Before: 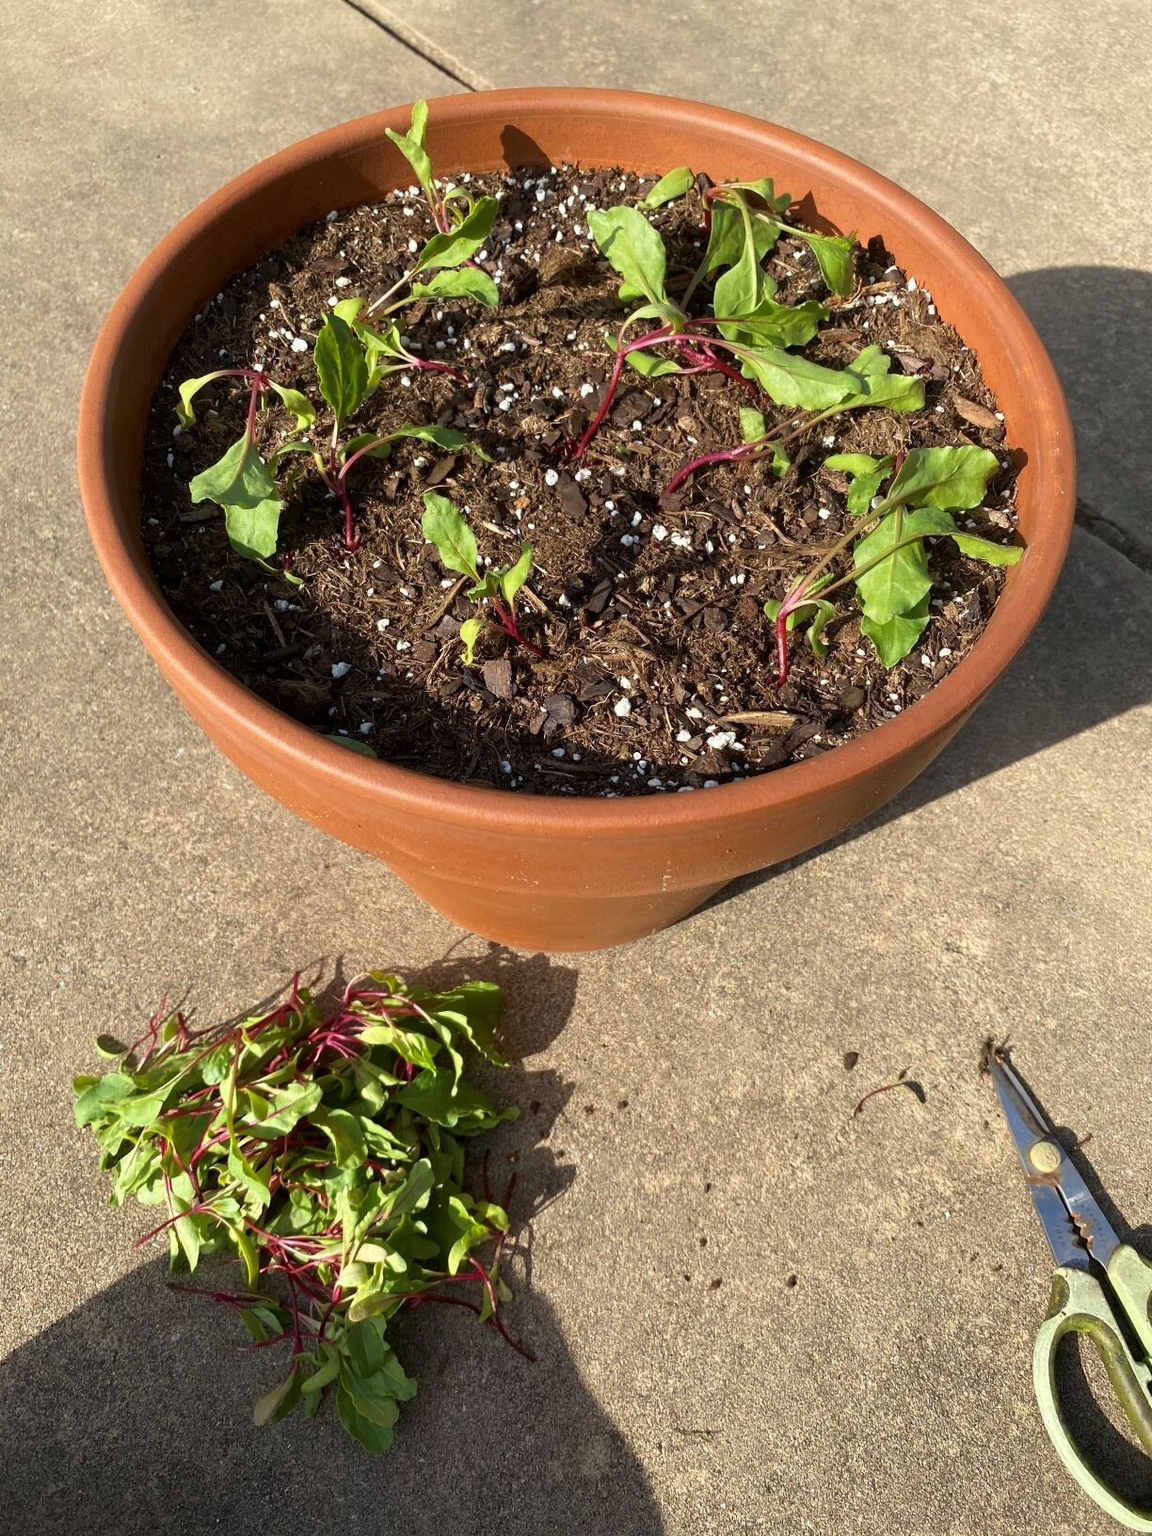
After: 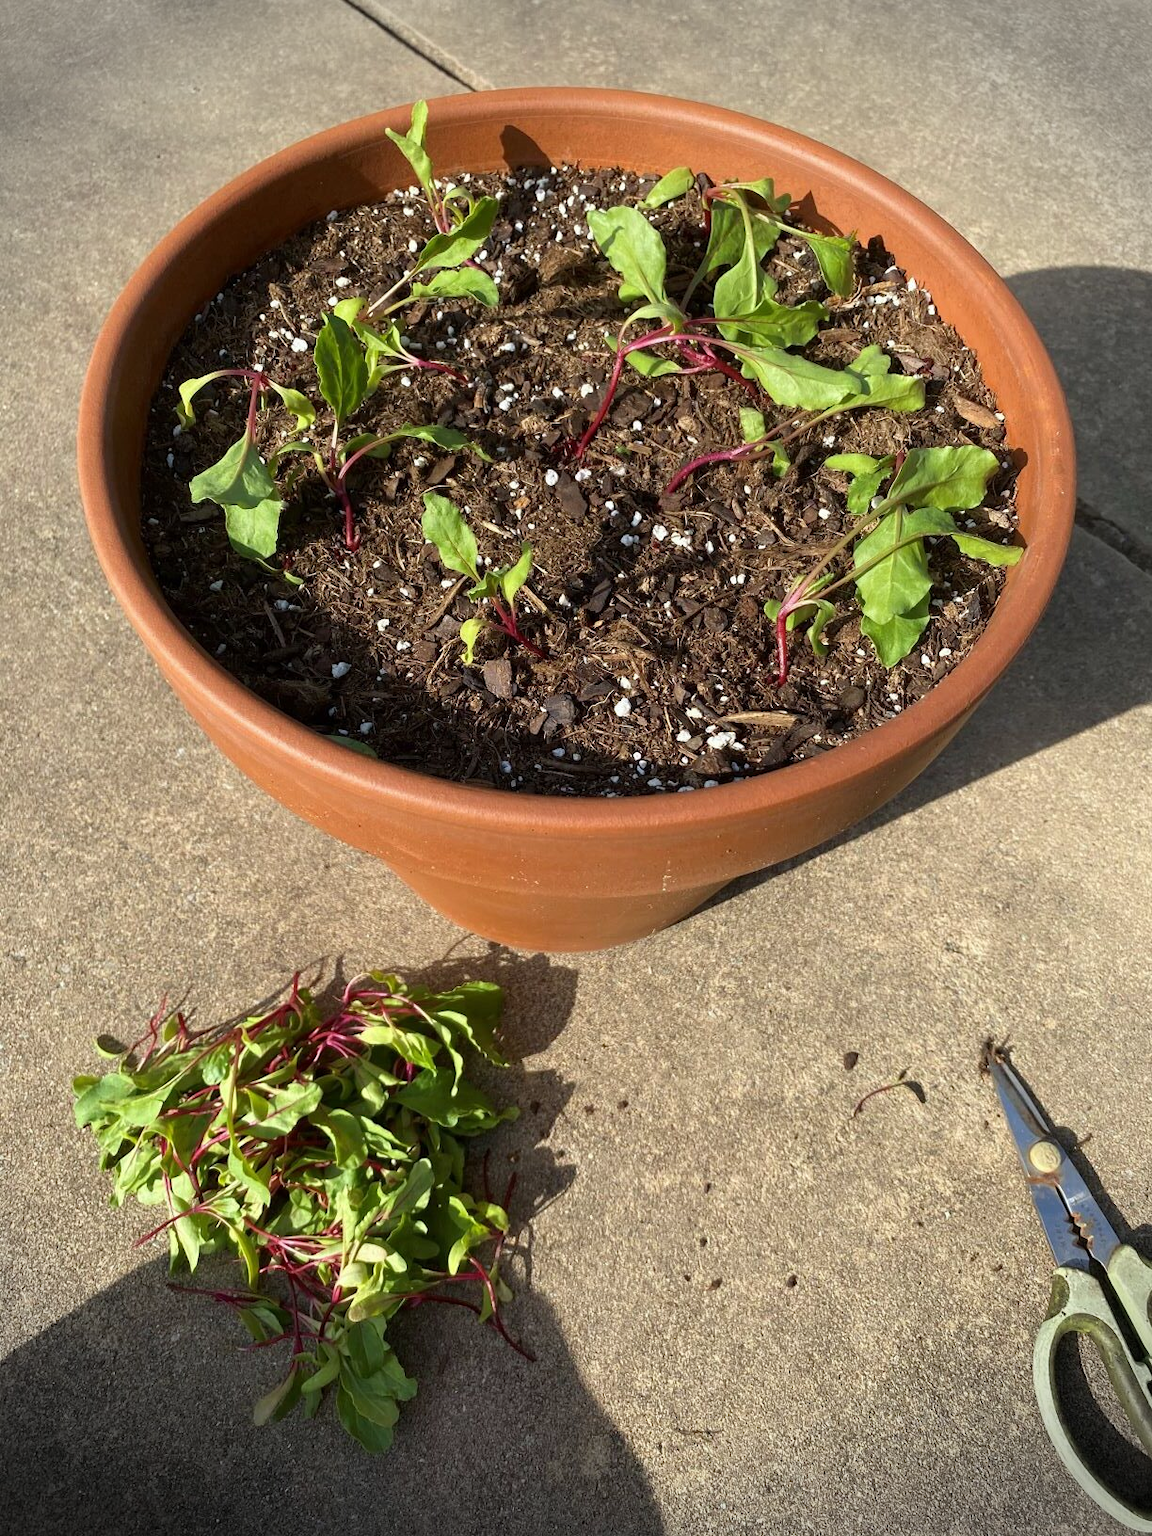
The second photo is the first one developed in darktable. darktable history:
vignetting: fall-off start 88.03%, fall-off radius 24.9%
white balance: red 0.986, blue 1.01
